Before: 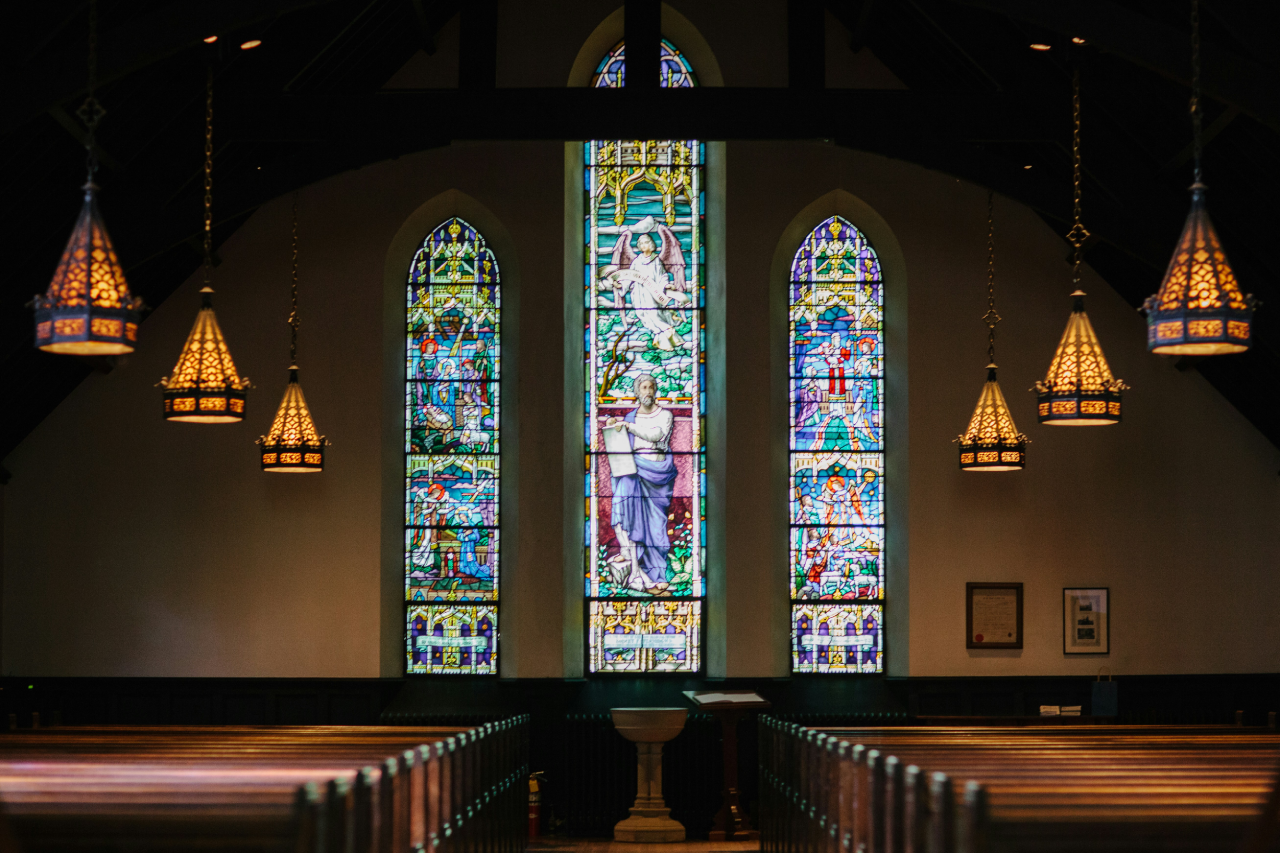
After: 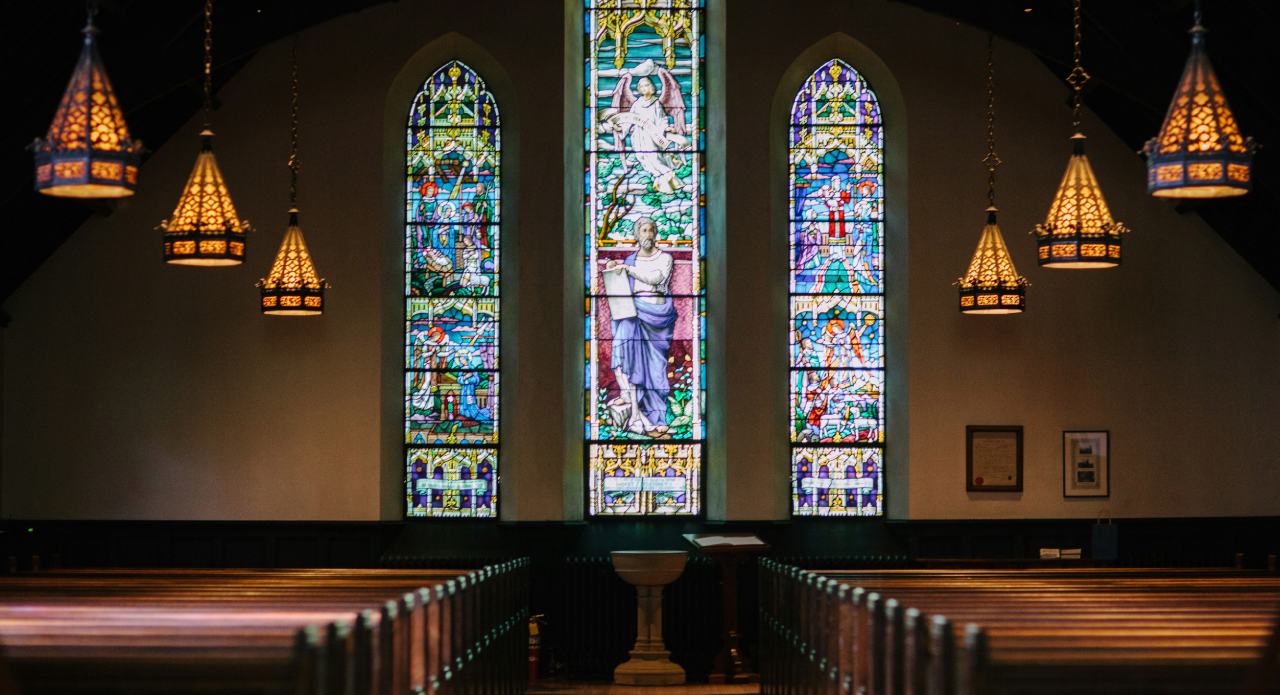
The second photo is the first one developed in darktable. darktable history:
exposure: compensate highlight preservation false
crop and rotate: top 18.507%
white balance: red 1.009, blue 1.027
